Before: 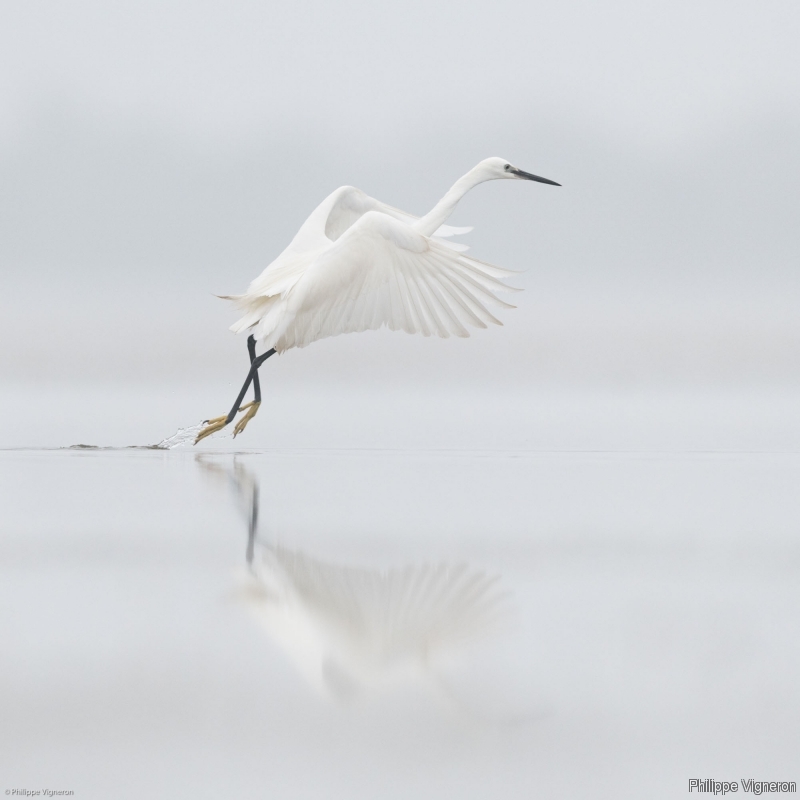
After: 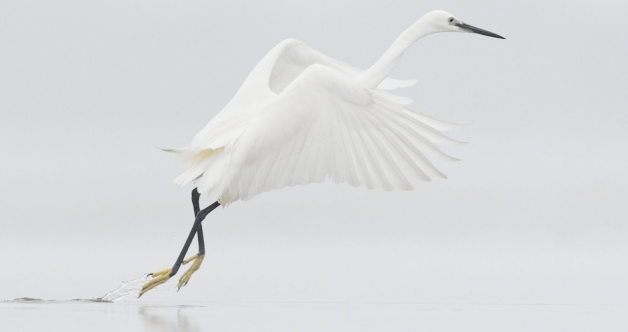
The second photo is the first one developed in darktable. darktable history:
crop: left 7.036%, top 18.398%, right 14.379%, bottom 40.043%
tone curve: curves: ch0 [(0, 0.01) (0.097, 0.07) (0.204, 0.173) (0.447, 0.517) (0.539, 0.624) (0.733, 0.791) (0.879, 0.898) (1, 0.98)]; ch1 [(0, 0) (0.393, 0.415) (0.447, 0.448) (0.485, 0.494) (0.523, 0.509) (0.545, 0.541) (0.574, 0.561) (0.648, 0.674) (1, 1)]; ch2 [(0, 0) (0.369, 0.388) (0.449, 0.431) (0.499, 0.5) (0.521, 0.51) (0.53, 0.54) (0.564, 0.569) (0.674, 0.735) (1, 1)], color space Lab, independent channels, preserve colors none
